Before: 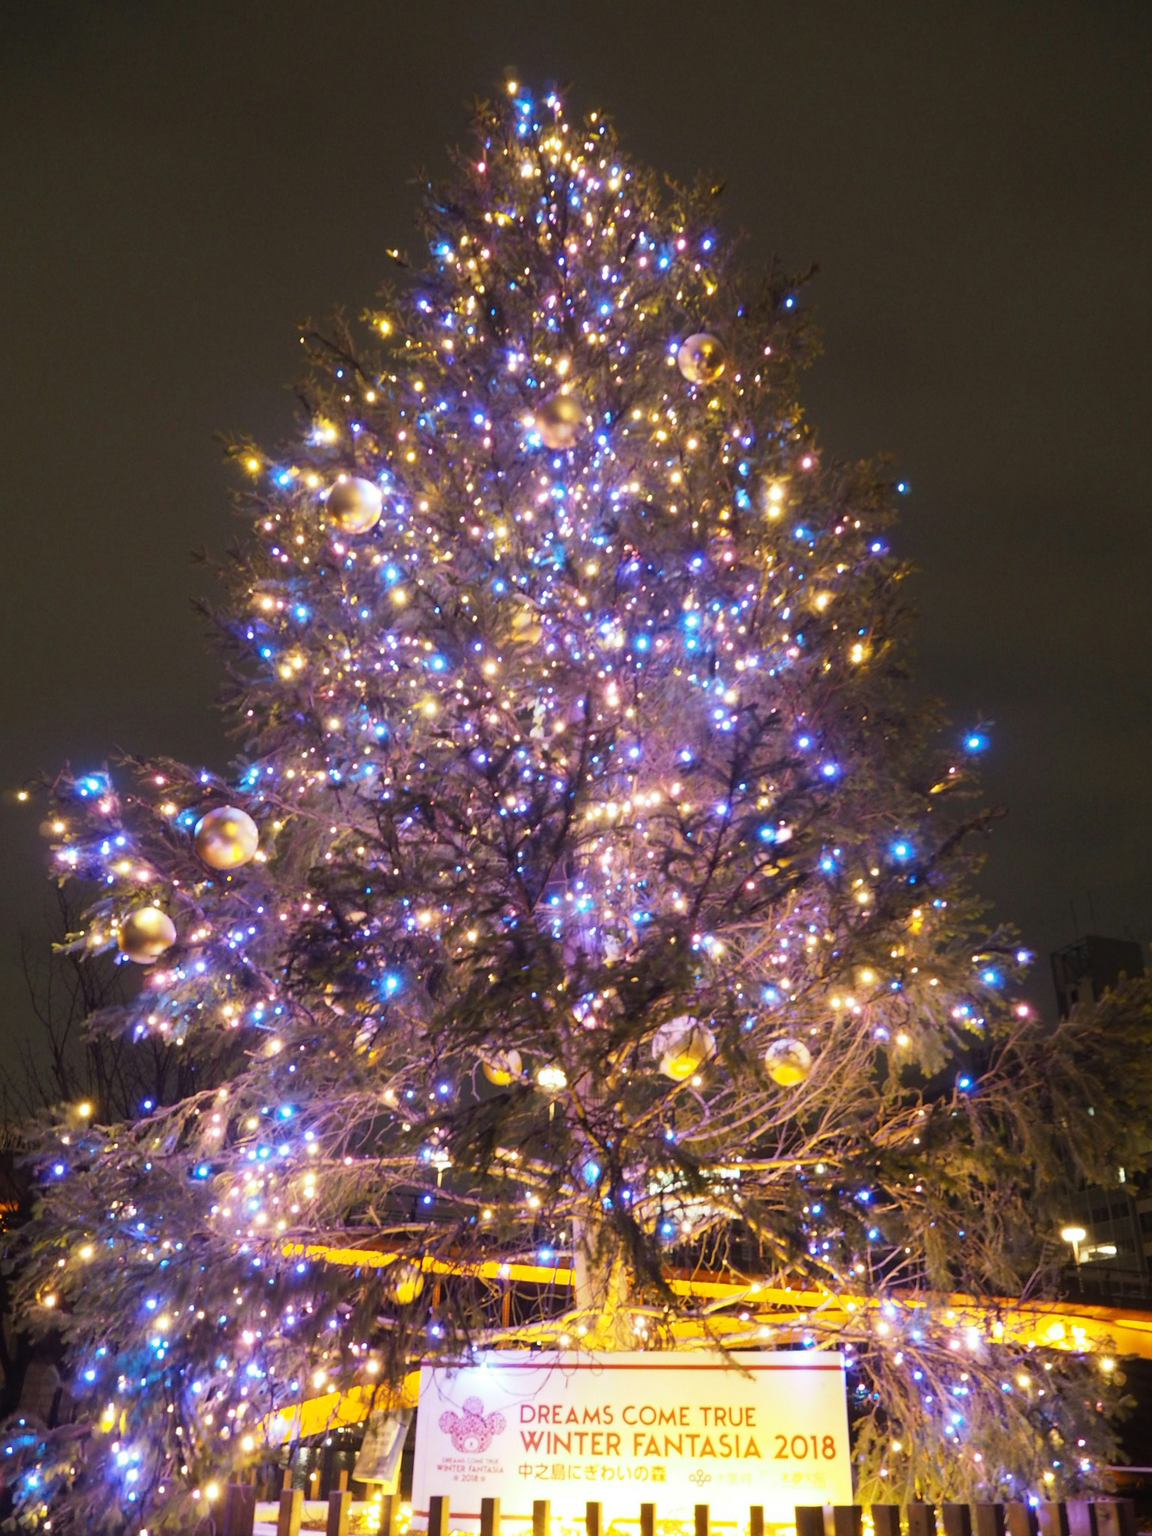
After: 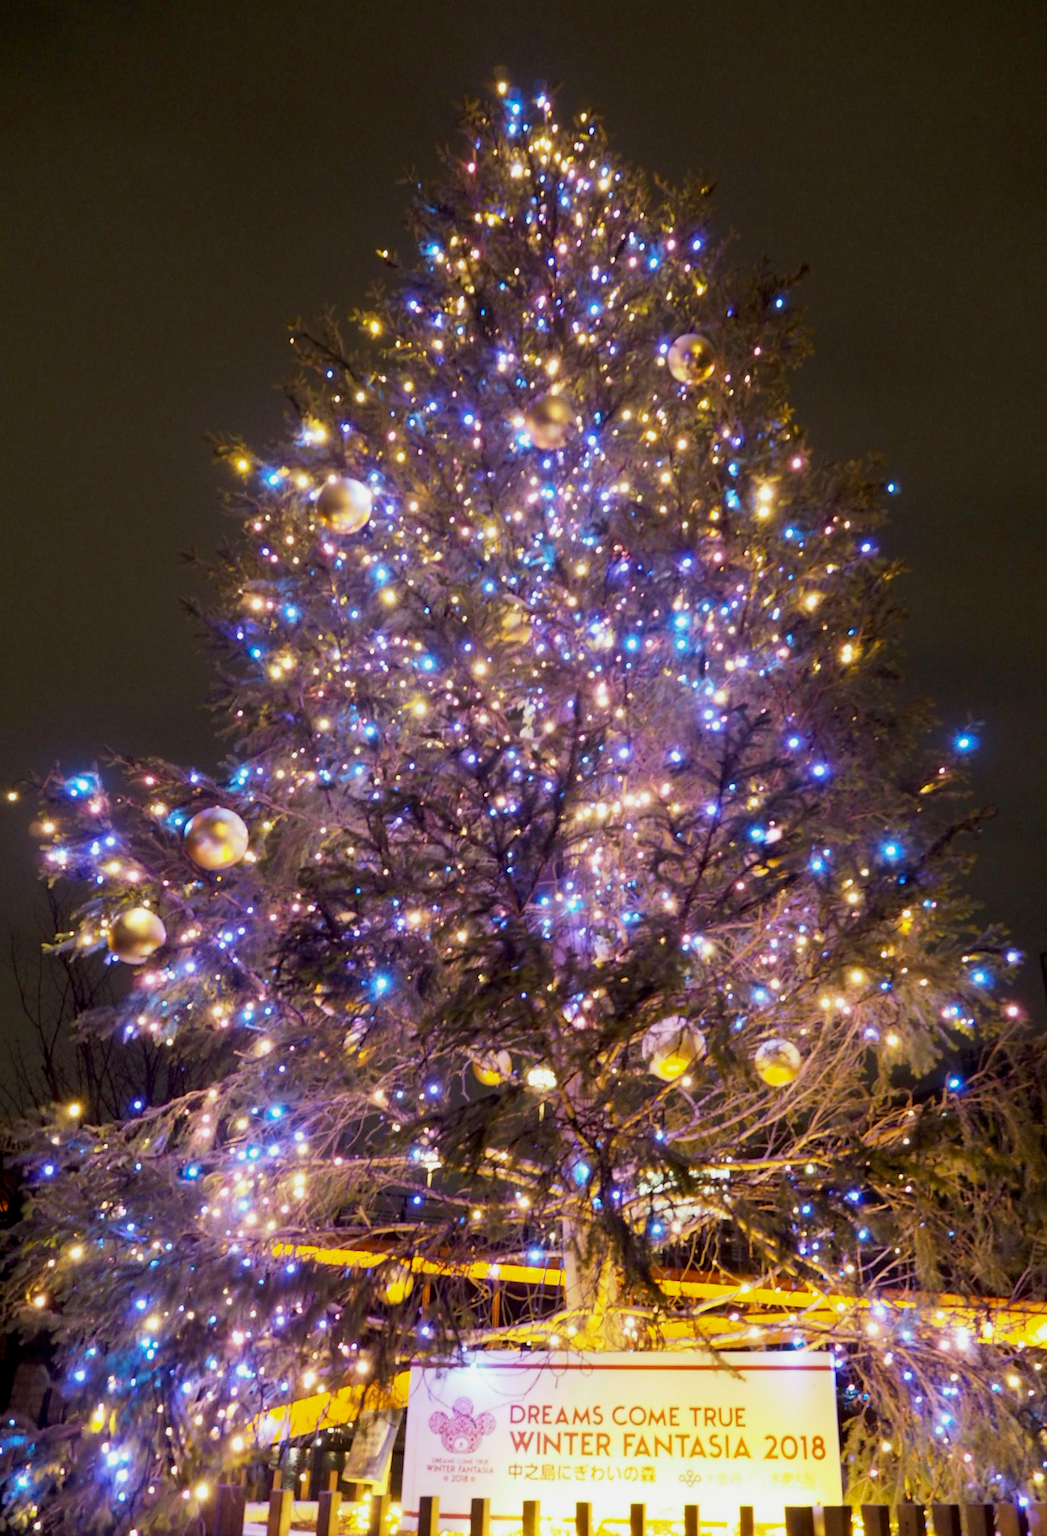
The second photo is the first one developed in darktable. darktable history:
crop and rotate: left 0.937%, right 8.153%
exposure: black level correction 0.009, exposure -0.165 EV, compensate exposure bias true, compensate highlight preservation false
